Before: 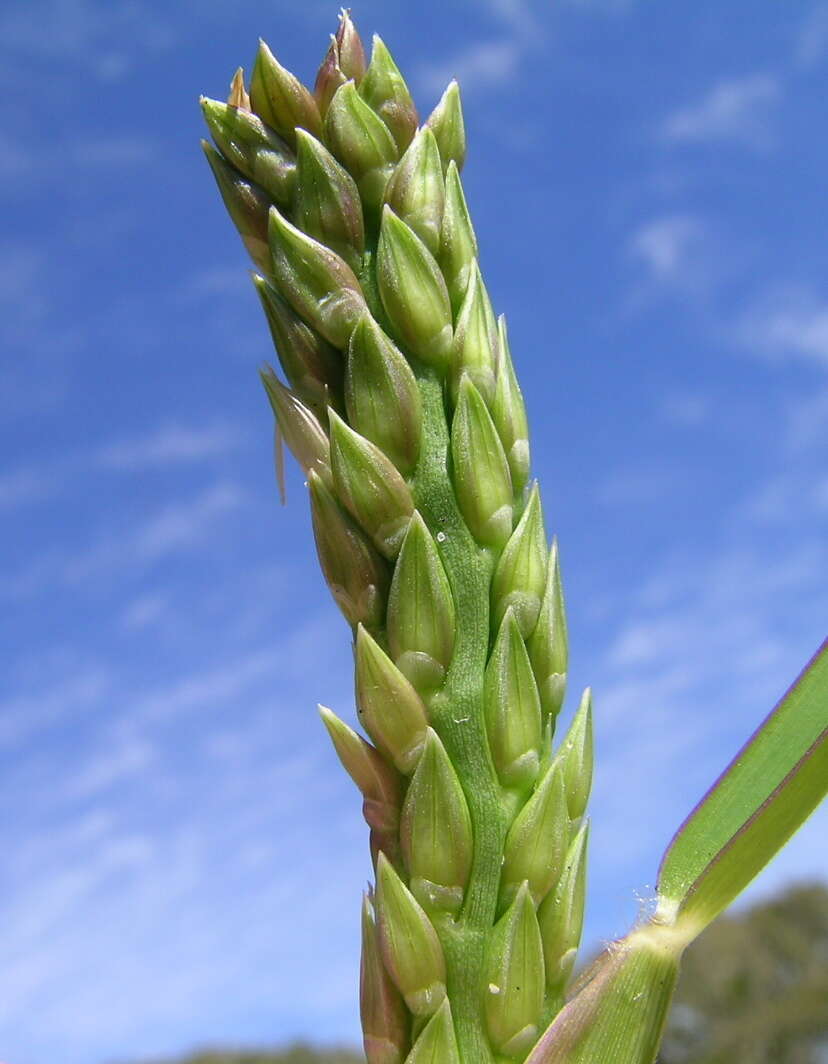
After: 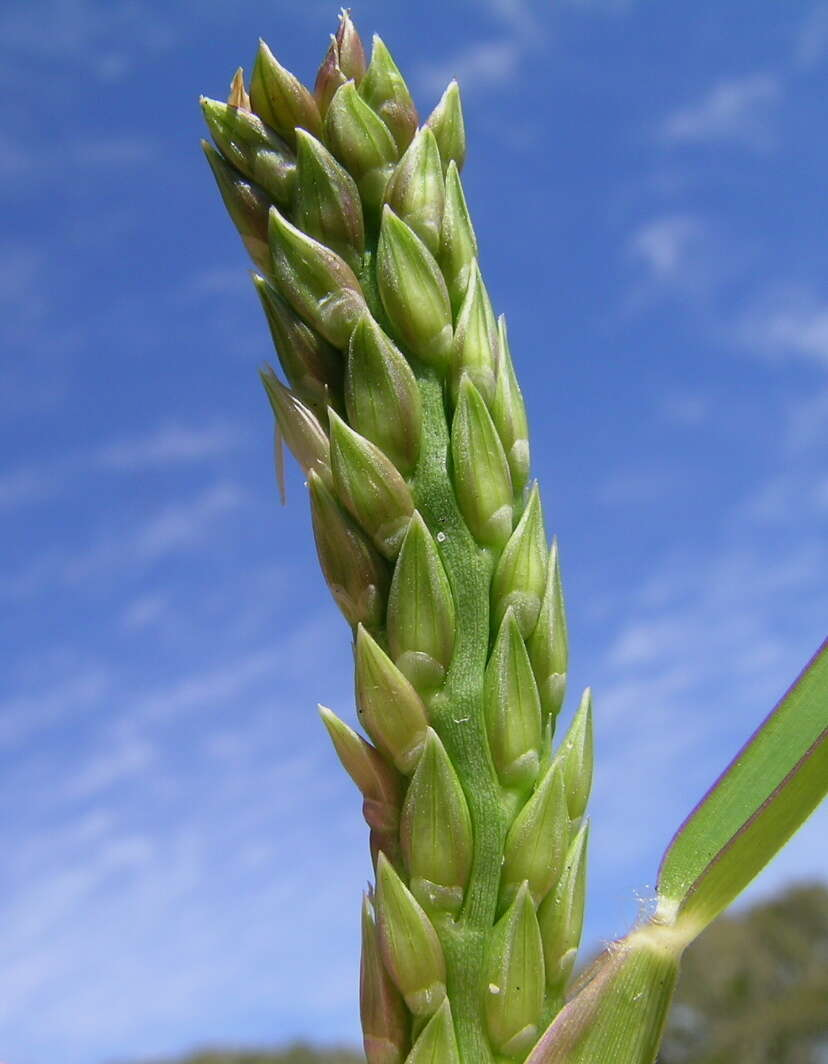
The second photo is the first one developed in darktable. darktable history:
white balance: emerald 1
exposure: exposure -0.177 EV, compensate highlight preservation false
